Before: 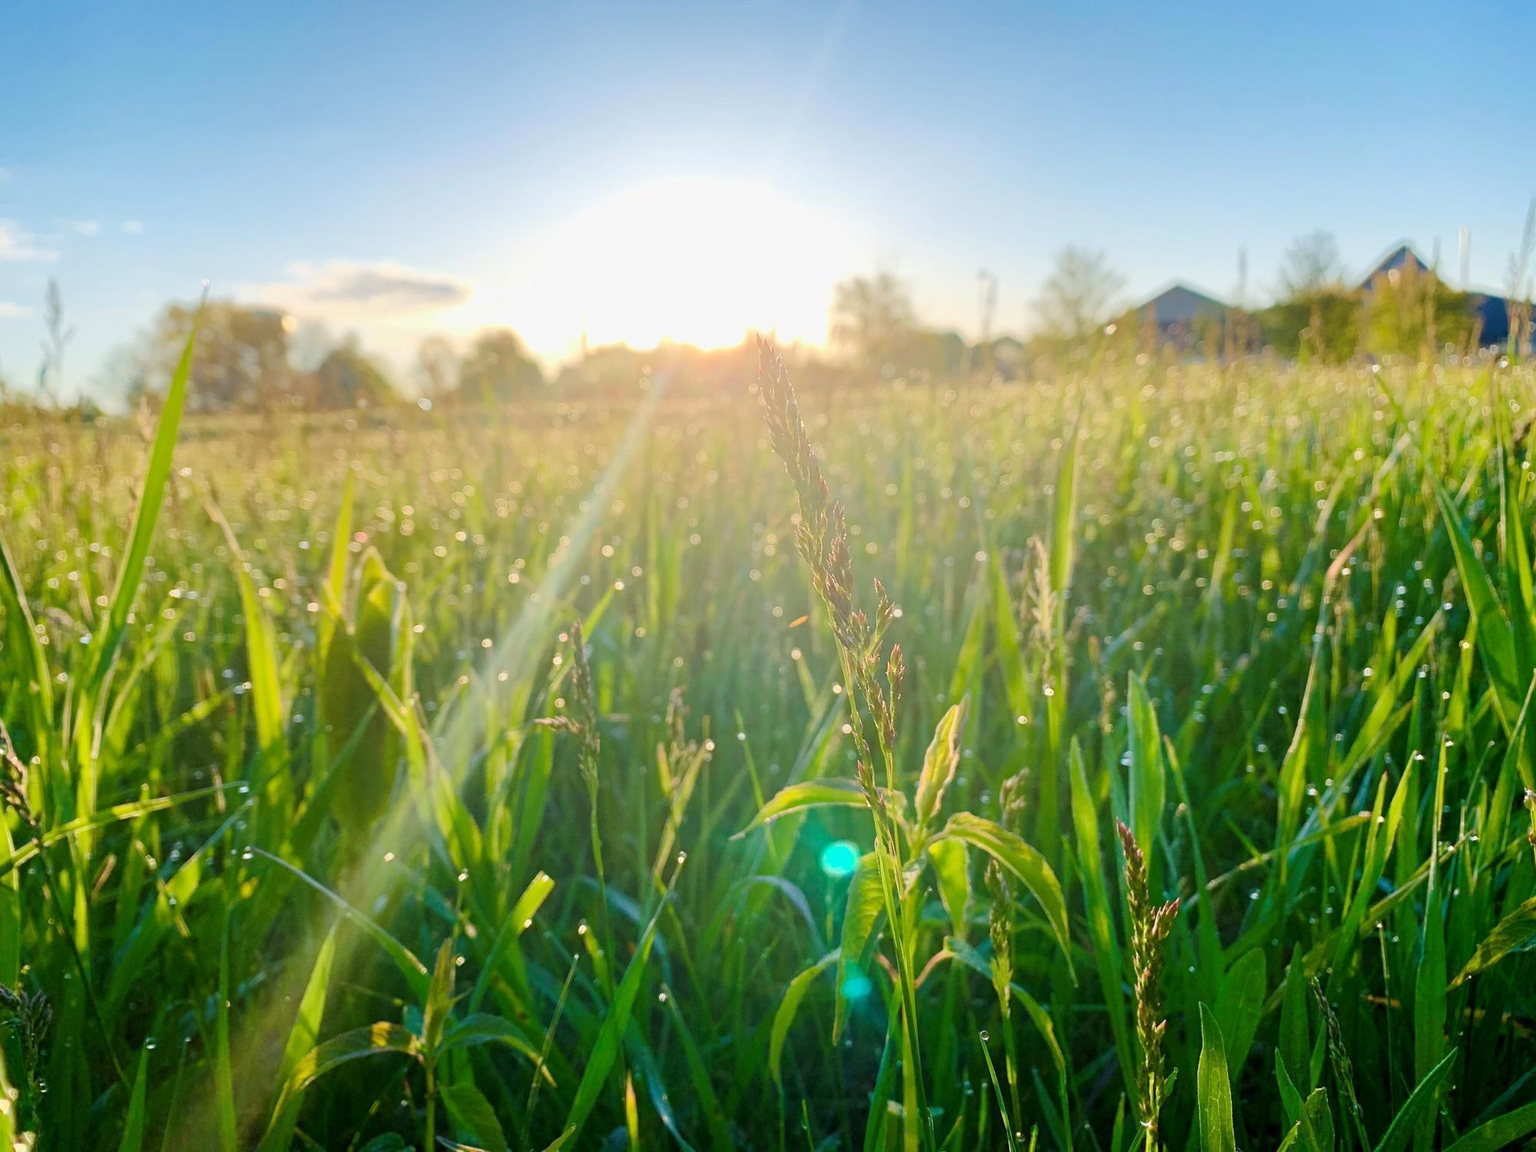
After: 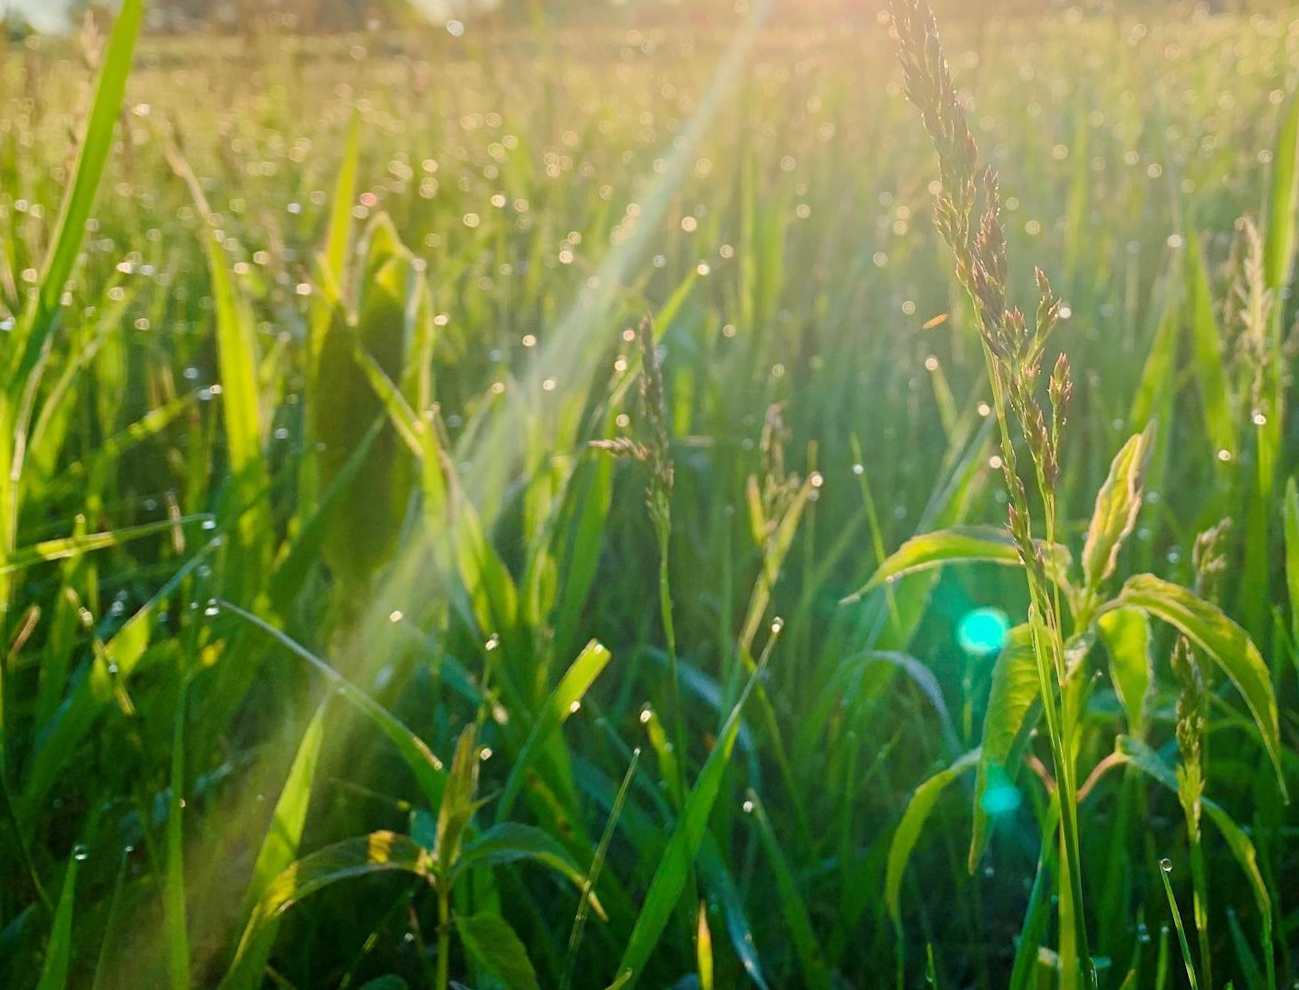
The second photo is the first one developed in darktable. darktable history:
crop and rotate: angle -1.2°, left 3.937%, top 32.123%, right 29.305%
